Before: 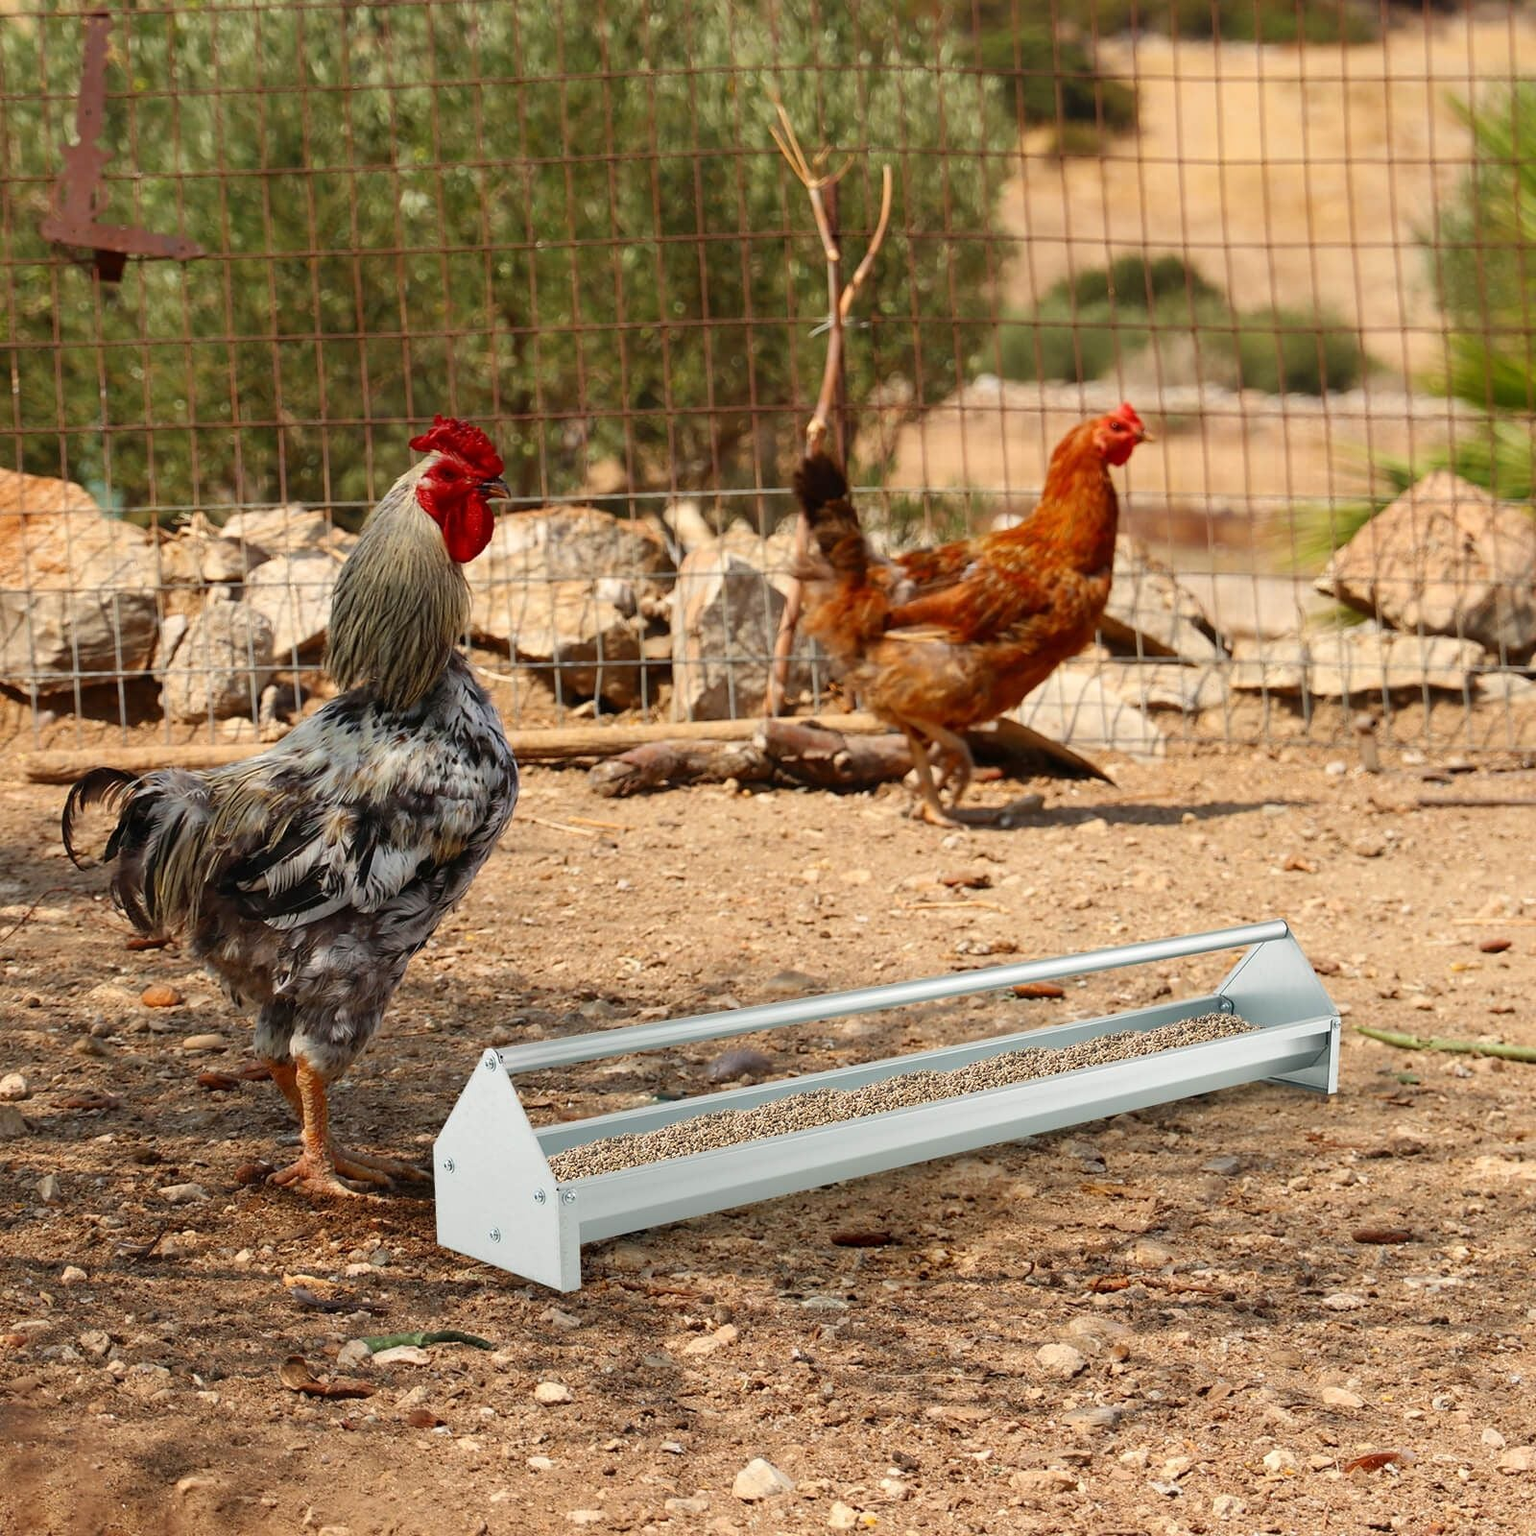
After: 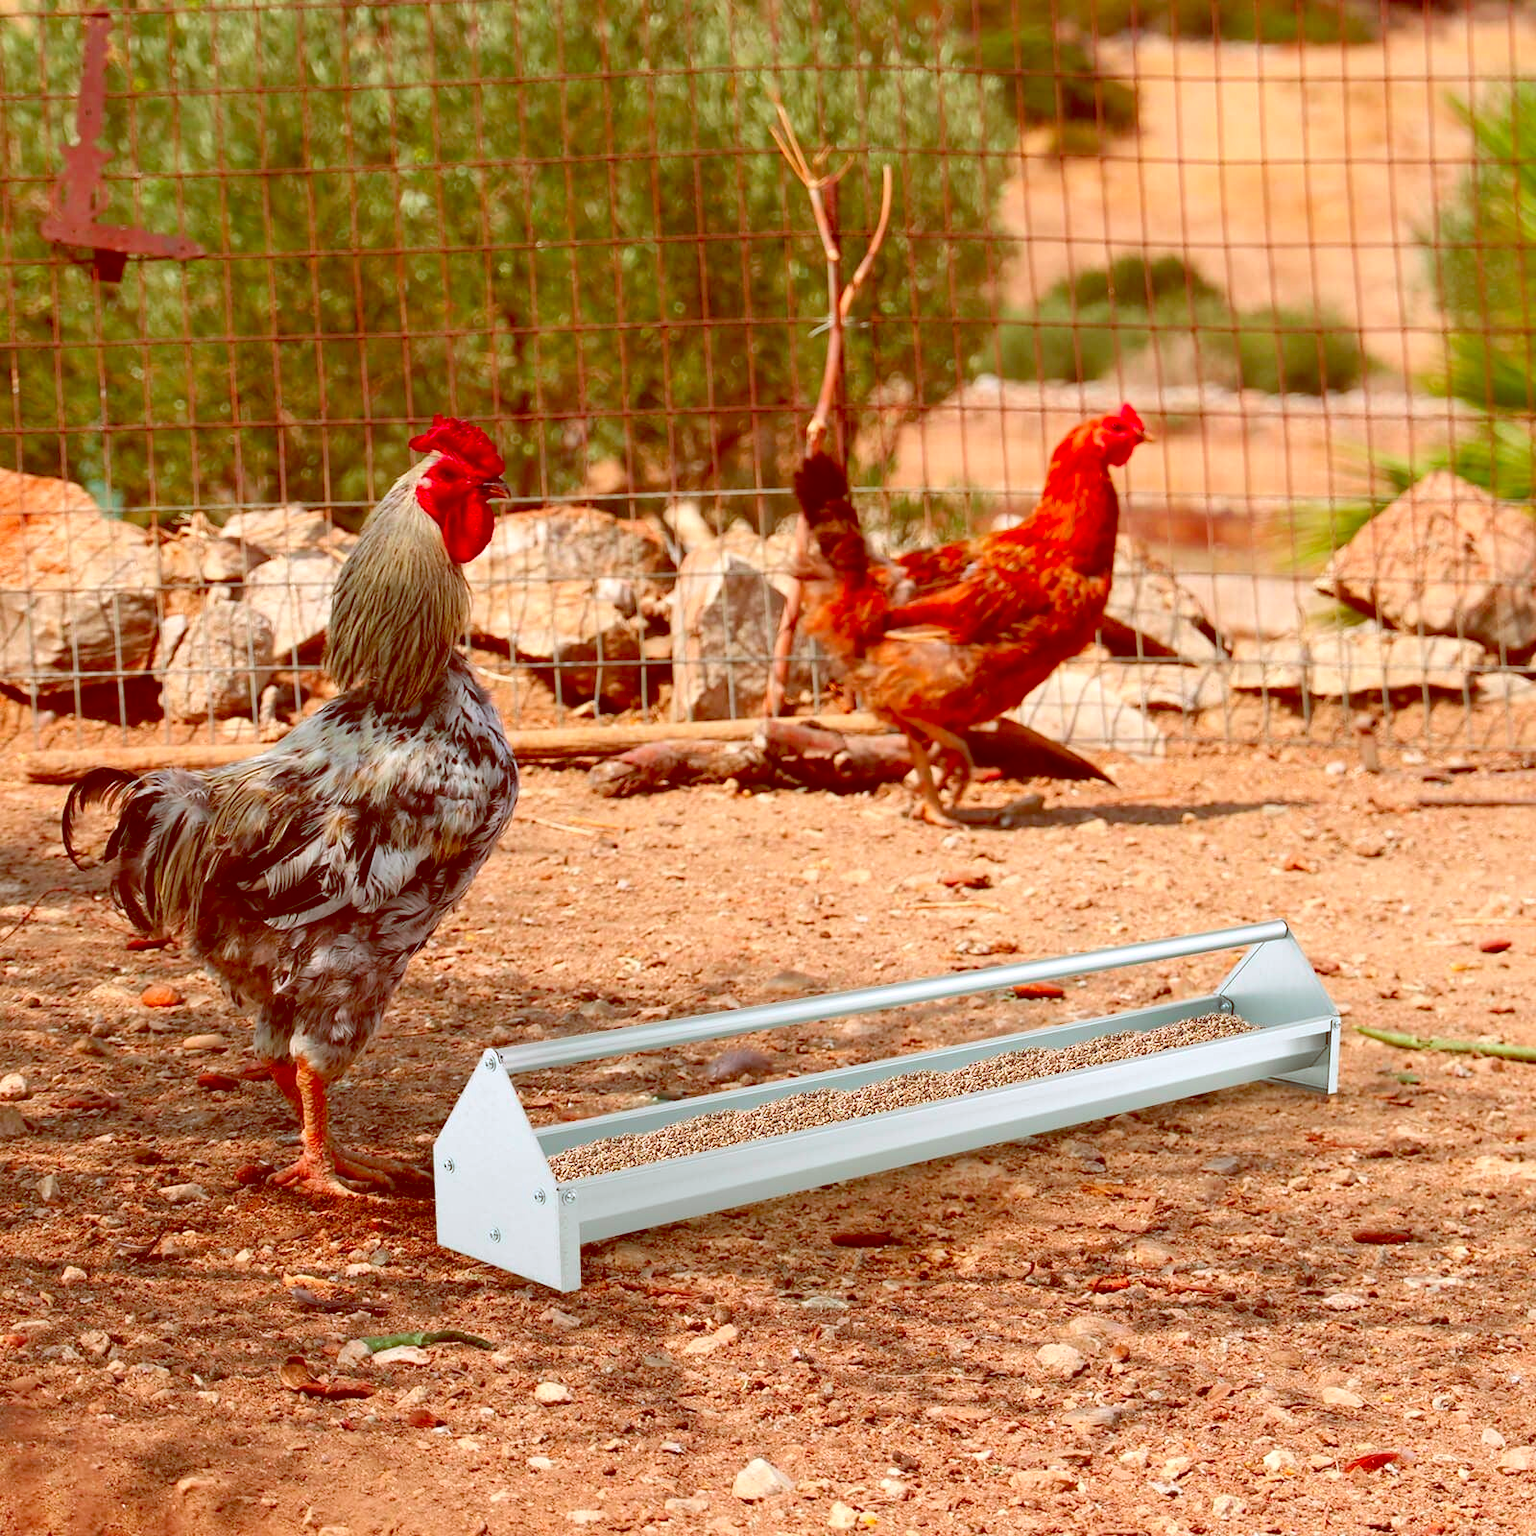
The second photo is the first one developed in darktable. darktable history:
exposure: exposure 0.2 EV, compensate highlight preservation false
color balance: lift [1, 1.011, 0.999, 0.989], gamma [1.109, 1.045, 1.039, 0.955], gain [0.917, 0.936, 0.952, 1.064], contrast 2.32%, contrast fulcrum 19%, output saturation 101%
color contrast: green-magenta contrast 1.73, blue-yellow contrast 1.15
